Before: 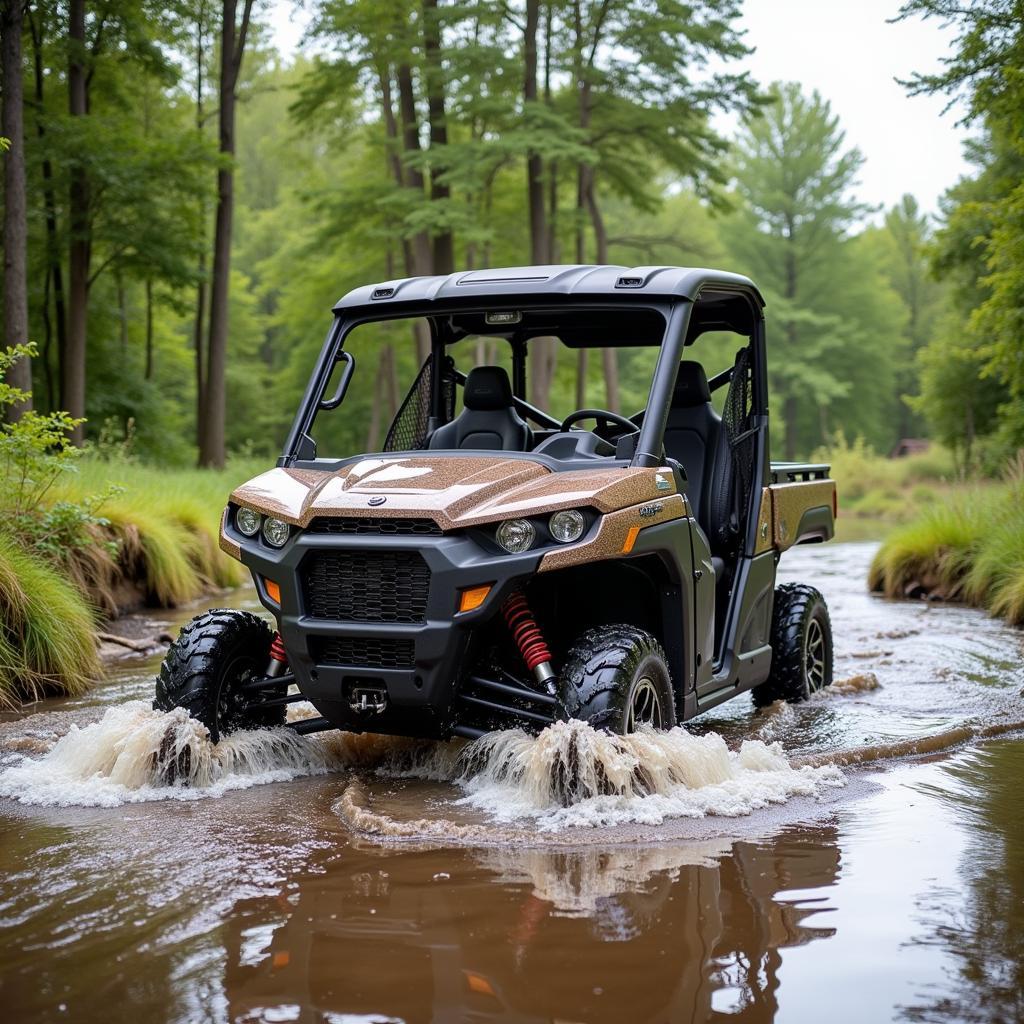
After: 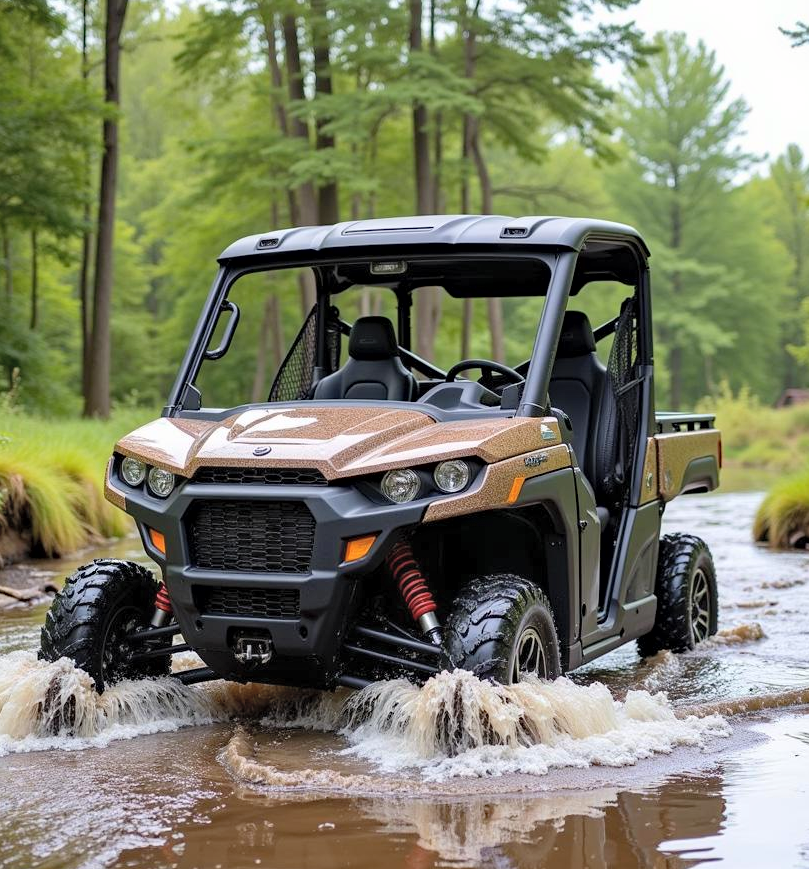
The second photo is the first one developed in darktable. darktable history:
haze removal: compatibility mode true, adaptive false
crop: left 11.326%, top 4.946%, right 9.576%, bottom 10.174%
contrast brightness saturation: brightness 0.141
